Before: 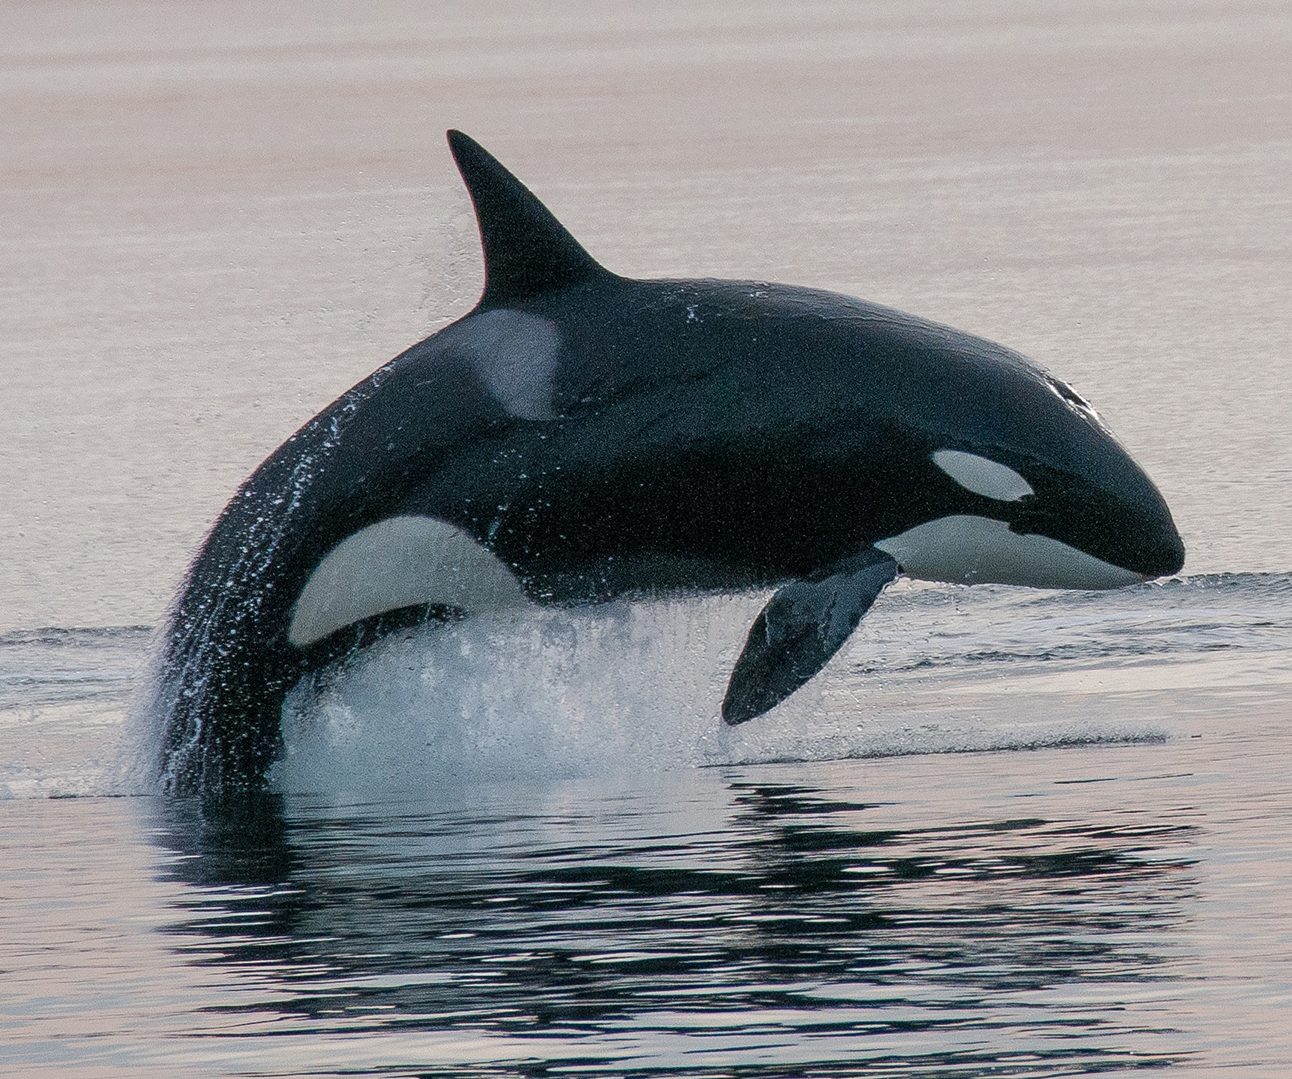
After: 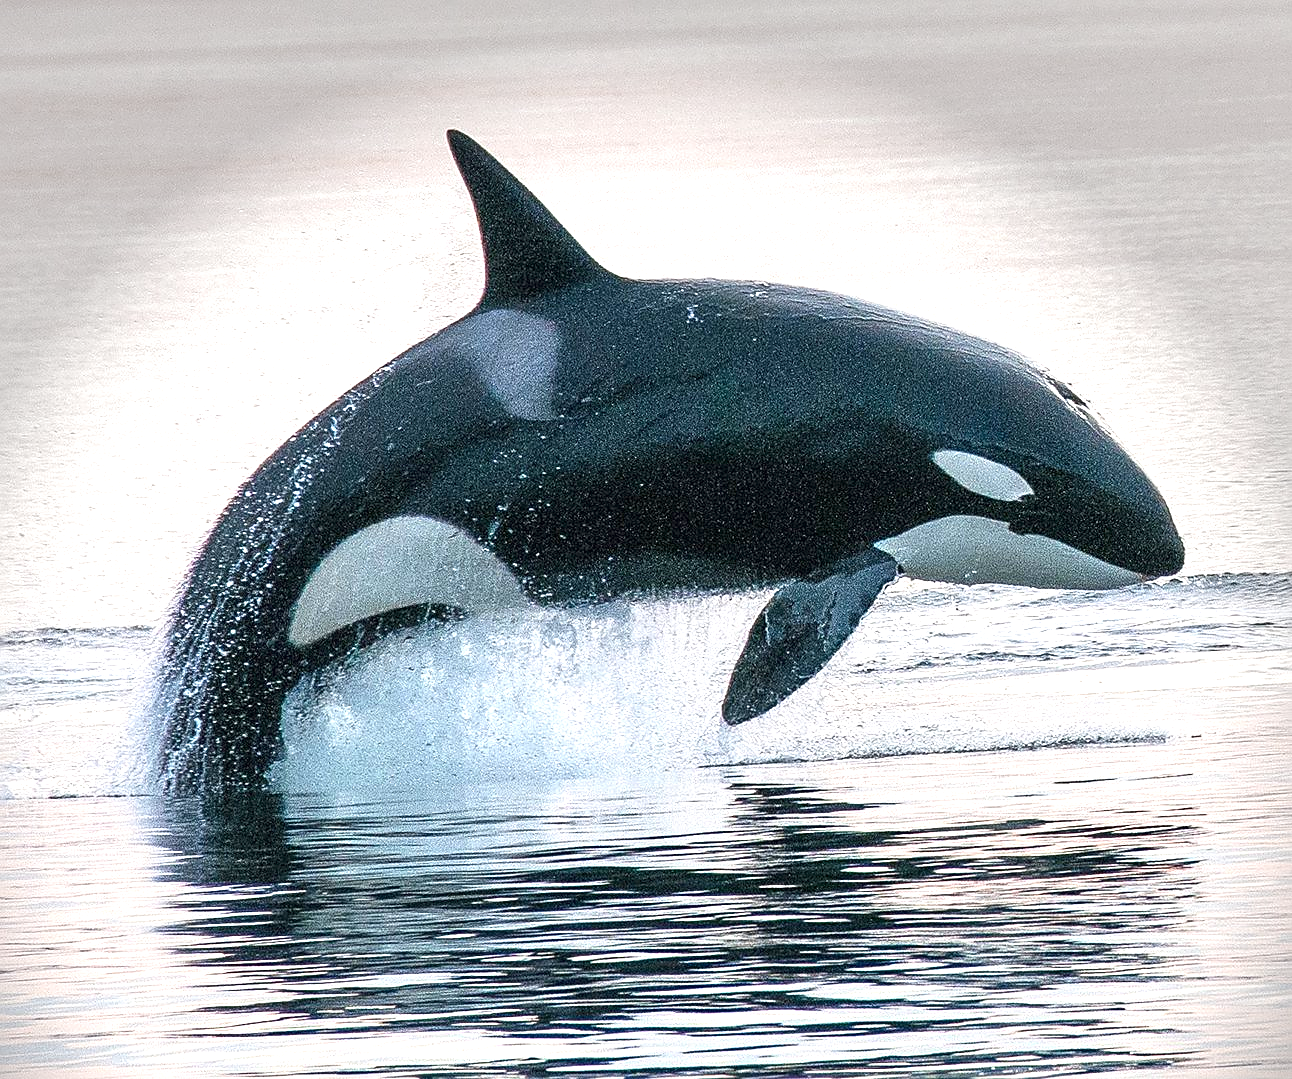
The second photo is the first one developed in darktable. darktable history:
contrast brightness saturation: contrast 0.044, saturation 0.073
sharpen: on, module defaults
exposure: black level correction 0, exposure 1.295 EV, compensate highlight preservation false
vignetting: fall-off start 87.75%, fall-off radius 24.79%, center (-0.027, 0.404)
